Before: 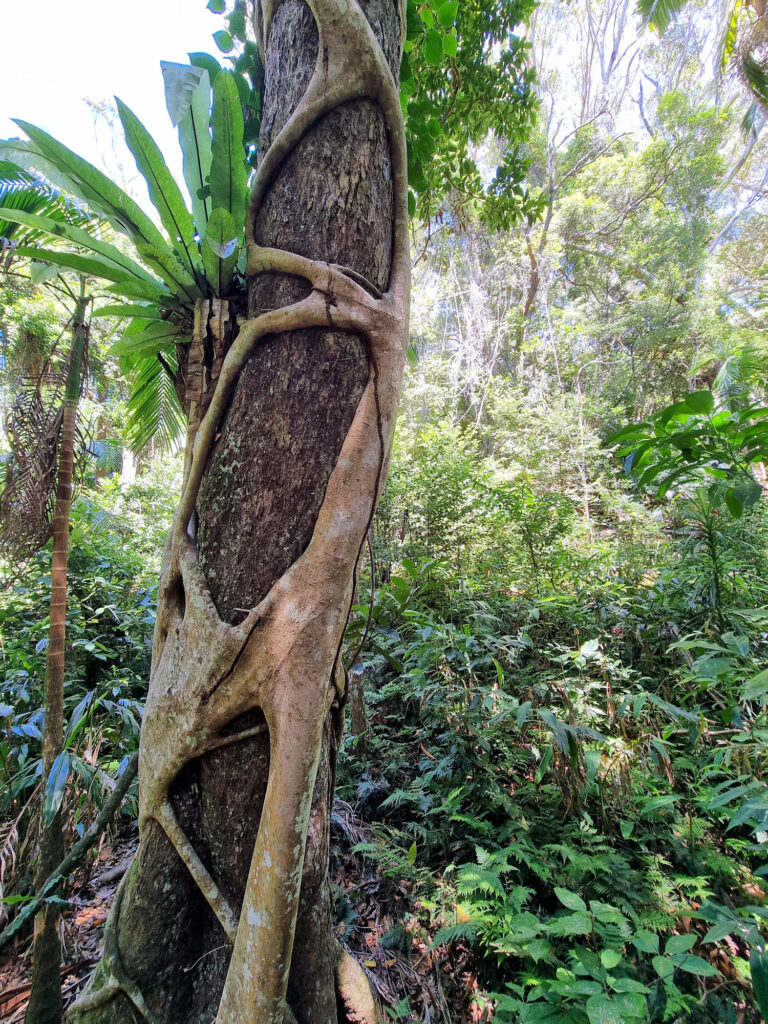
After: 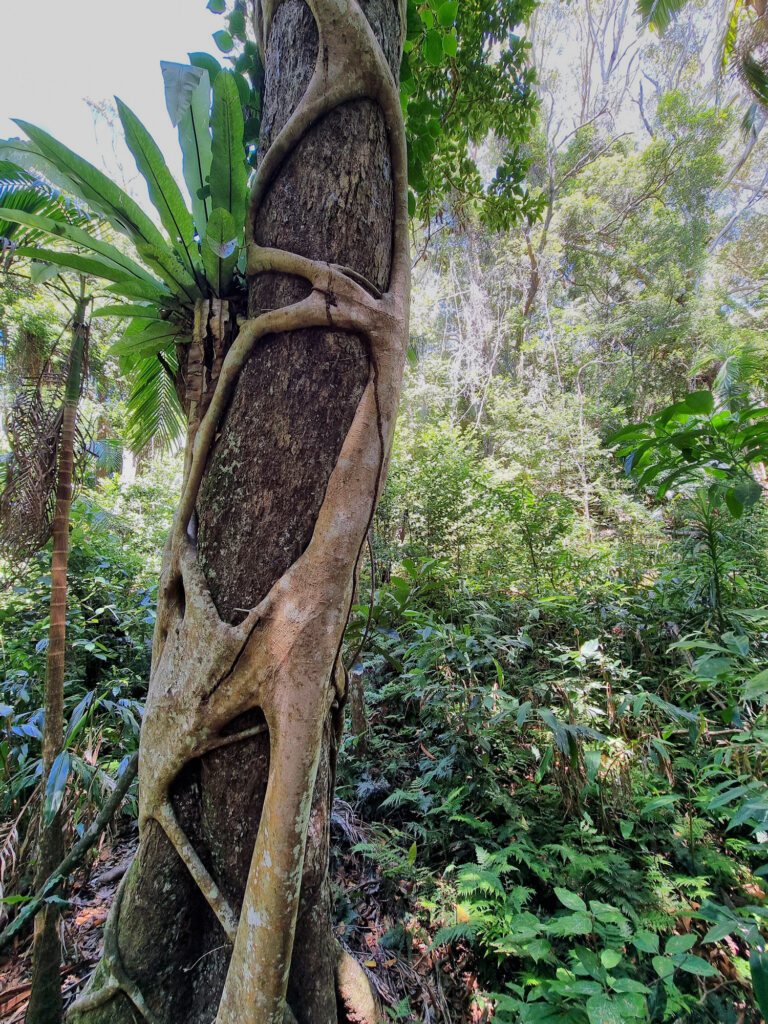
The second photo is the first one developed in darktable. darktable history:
graduated density: on, module defaults
rgb levels: preserve colors max RGB
